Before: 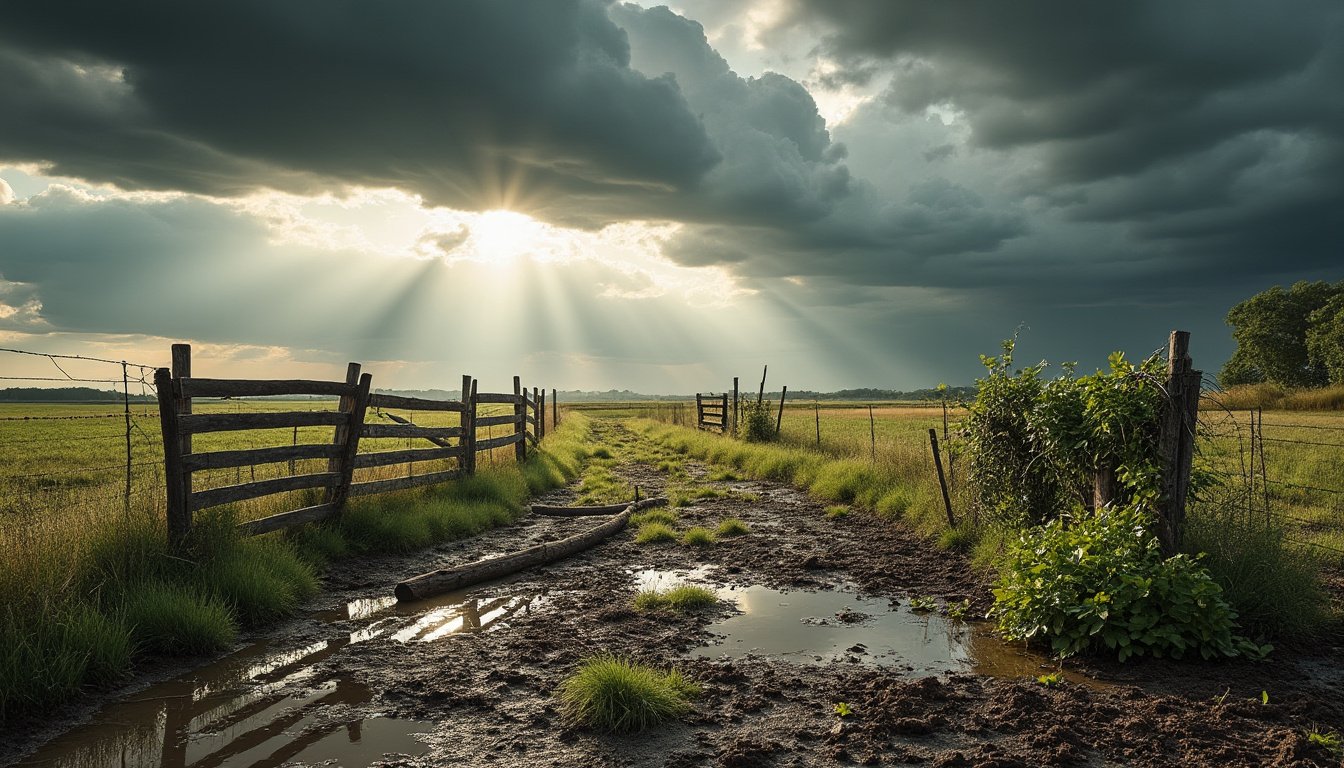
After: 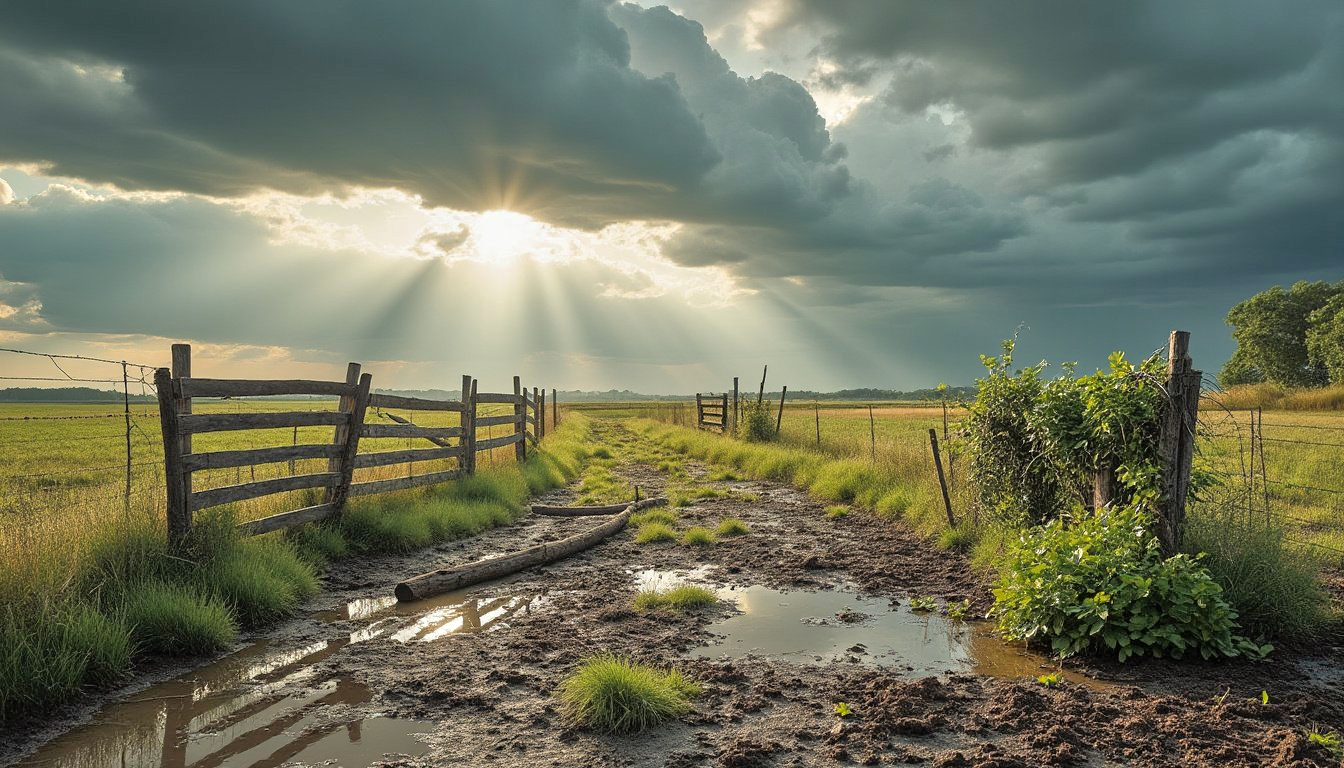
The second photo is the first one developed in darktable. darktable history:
tone equalizer: -7 EV 0.142 EV, -6 EV 0.604 EV, -5 EV 1.12 EV, -4 EV 1.35 EV, -3 EV 1.13 EV, -2 EV 0.6 EV, -1 EV 0.155 EV
shadows and highlights: on, module defaults
